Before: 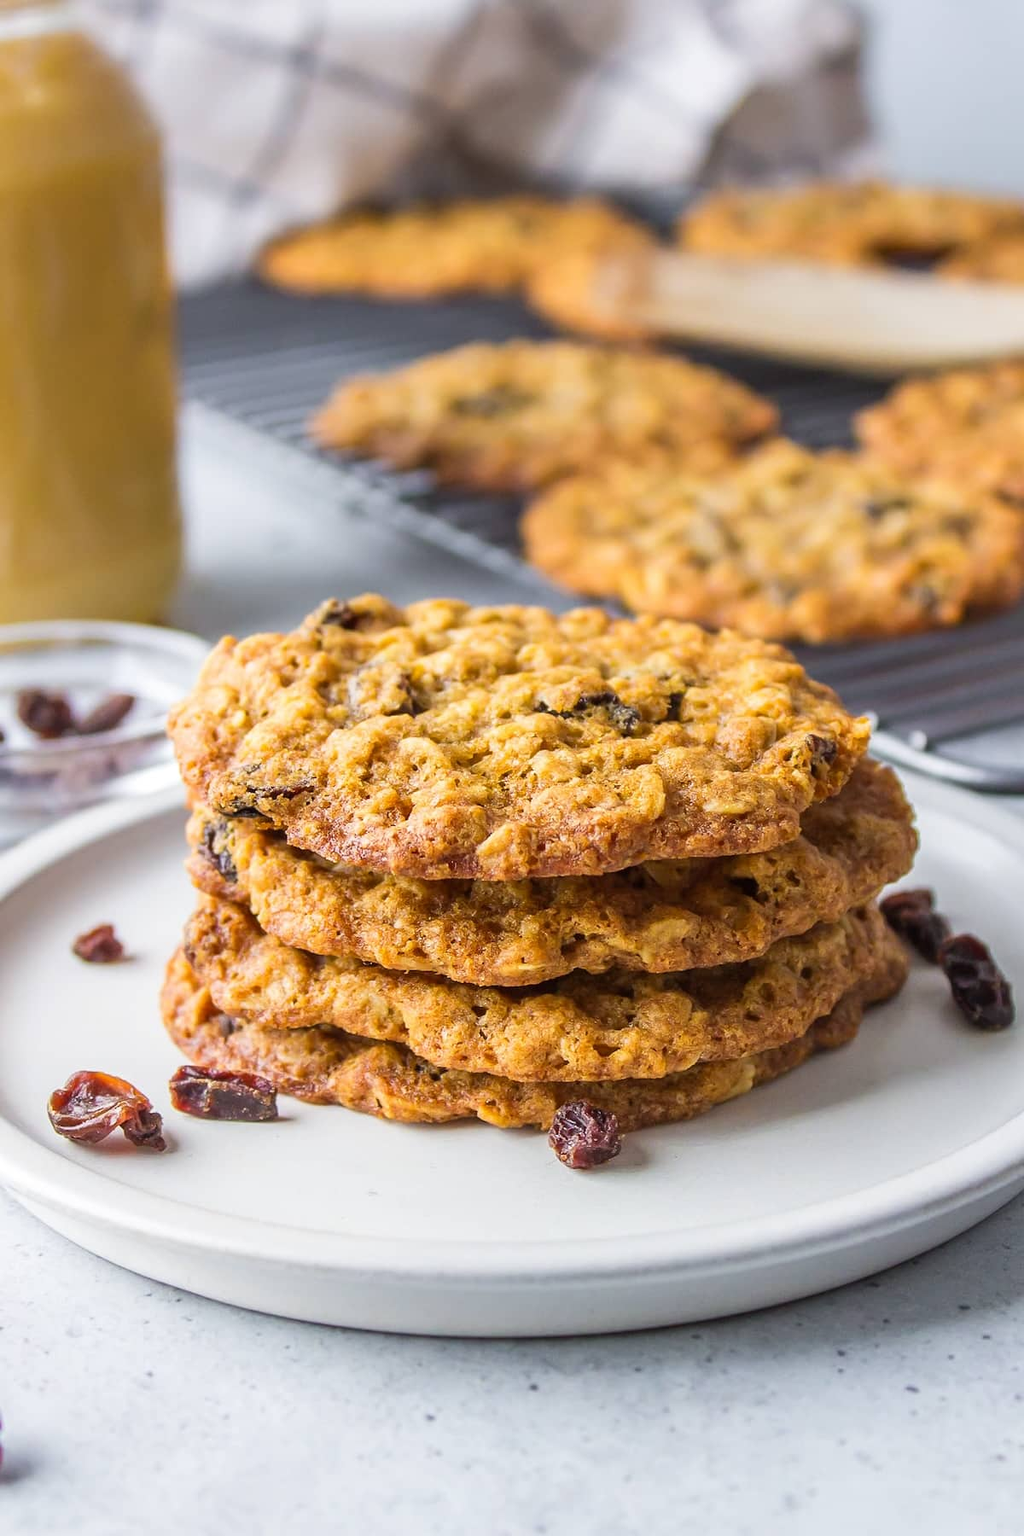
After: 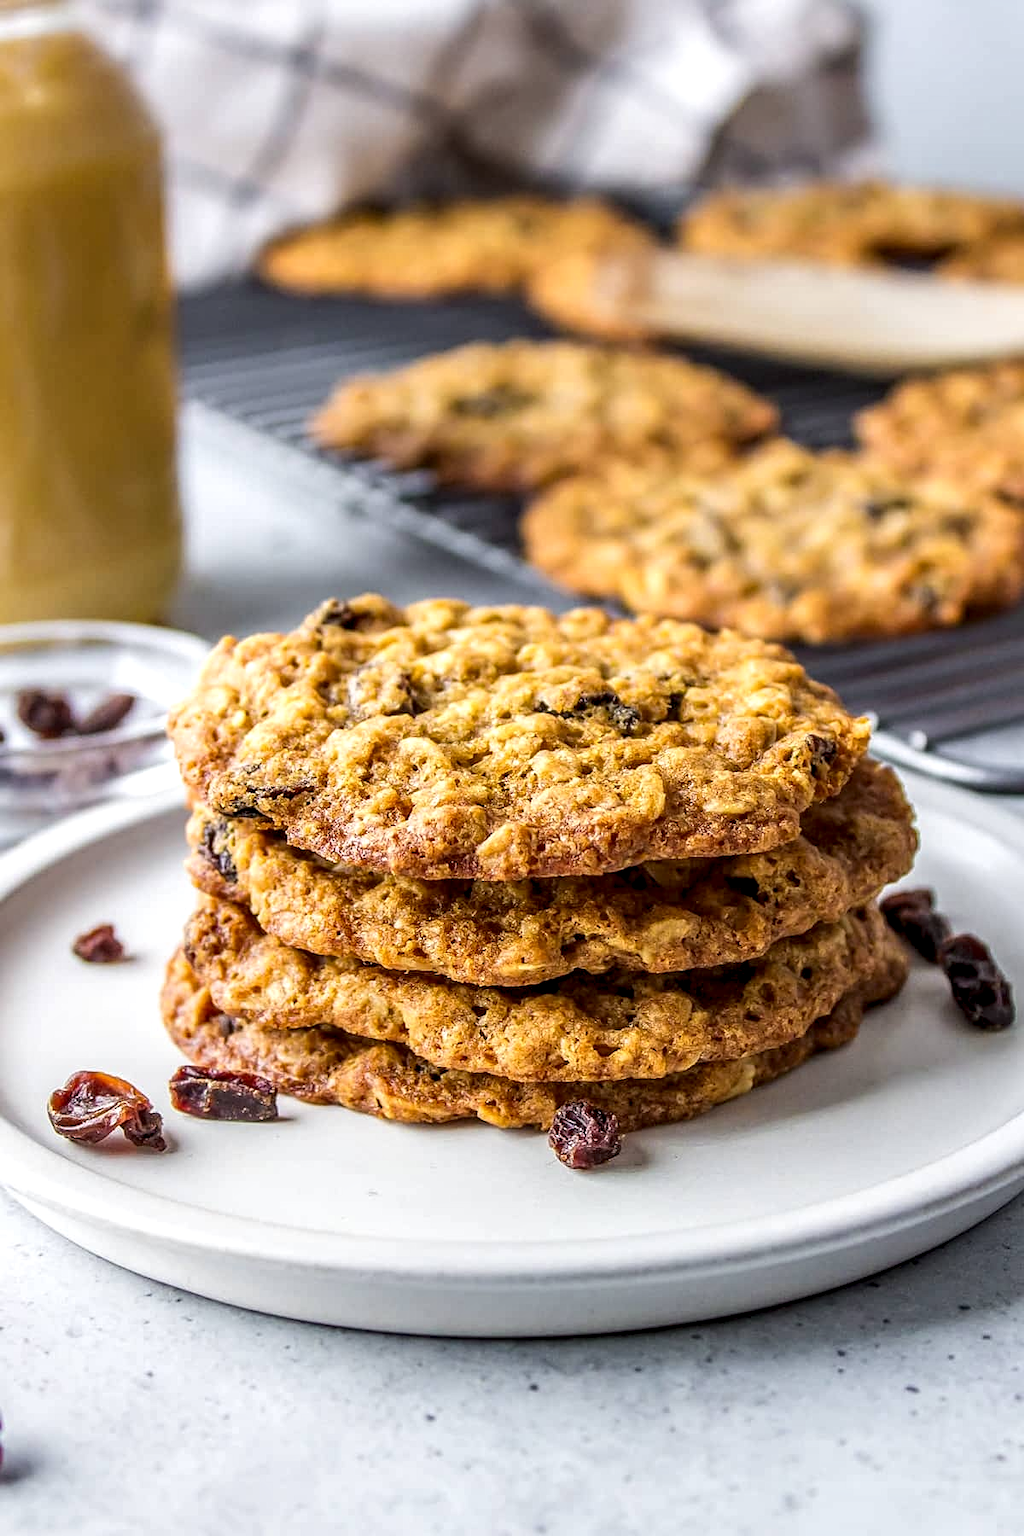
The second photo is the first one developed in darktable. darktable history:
exposure: compensate highlight preservation false
local contrast: detail 154%
sharpen: amount 0.2
